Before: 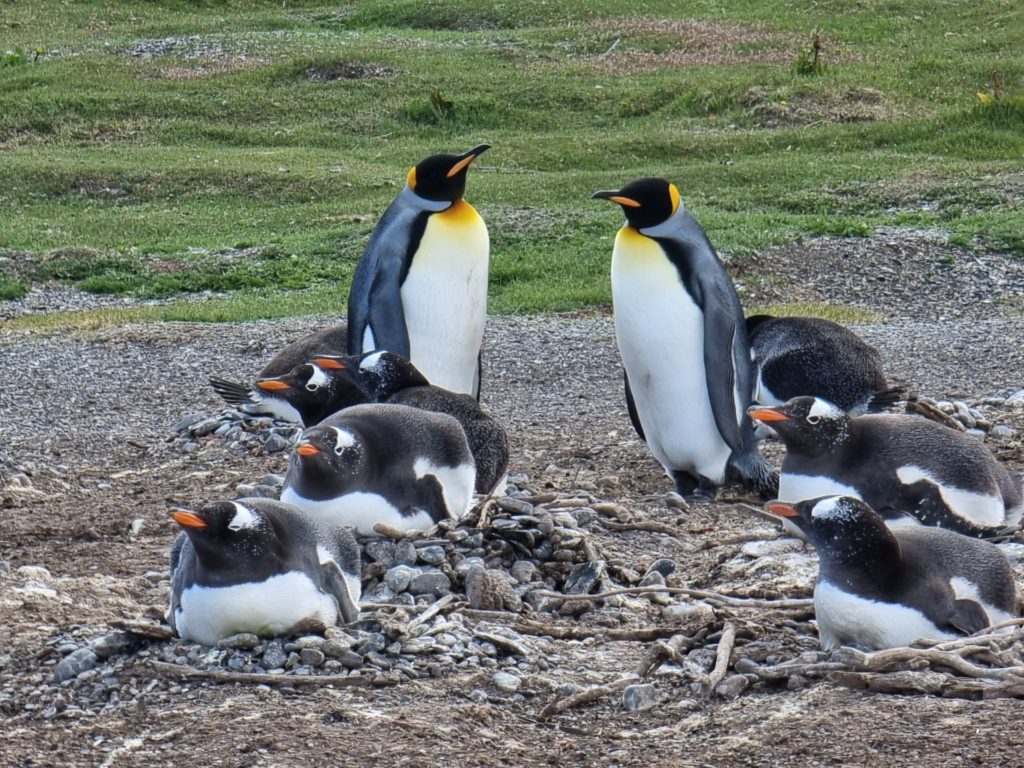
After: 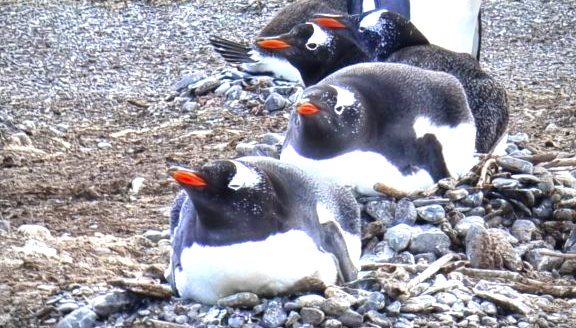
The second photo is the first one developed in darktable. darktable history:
crop: top 44.489%, right 43.691%, bottom 12.7%
vignetting: unbound false
exposure: black level correction 0, exposure 0.894 EV, compensate highlight preservation false
color zones: curves: ch0 [(0, 0.363) (0.128, 0.373) (0.25, 0.5) (0.402, 0.407) (0.521, 0.525) (0.63, 0.559) (0.729, 0.662) (0.867, 0.471)]; ch1 [(0, 0.515) (0.136, 0.618) (0.25, 0.5) (0.378, 0) (0.516, 0) (0.622, 0.593) (0.737, 0.819) (0.87, 0.593)]; ch2 [(0, 0.529) (0.128, 0.471) (0.282, 0.451) (0.386, 0.662) (0.516, 0.525) (0.633, 0.554) (0.75, 0.62) (0.875, 0.441)]
